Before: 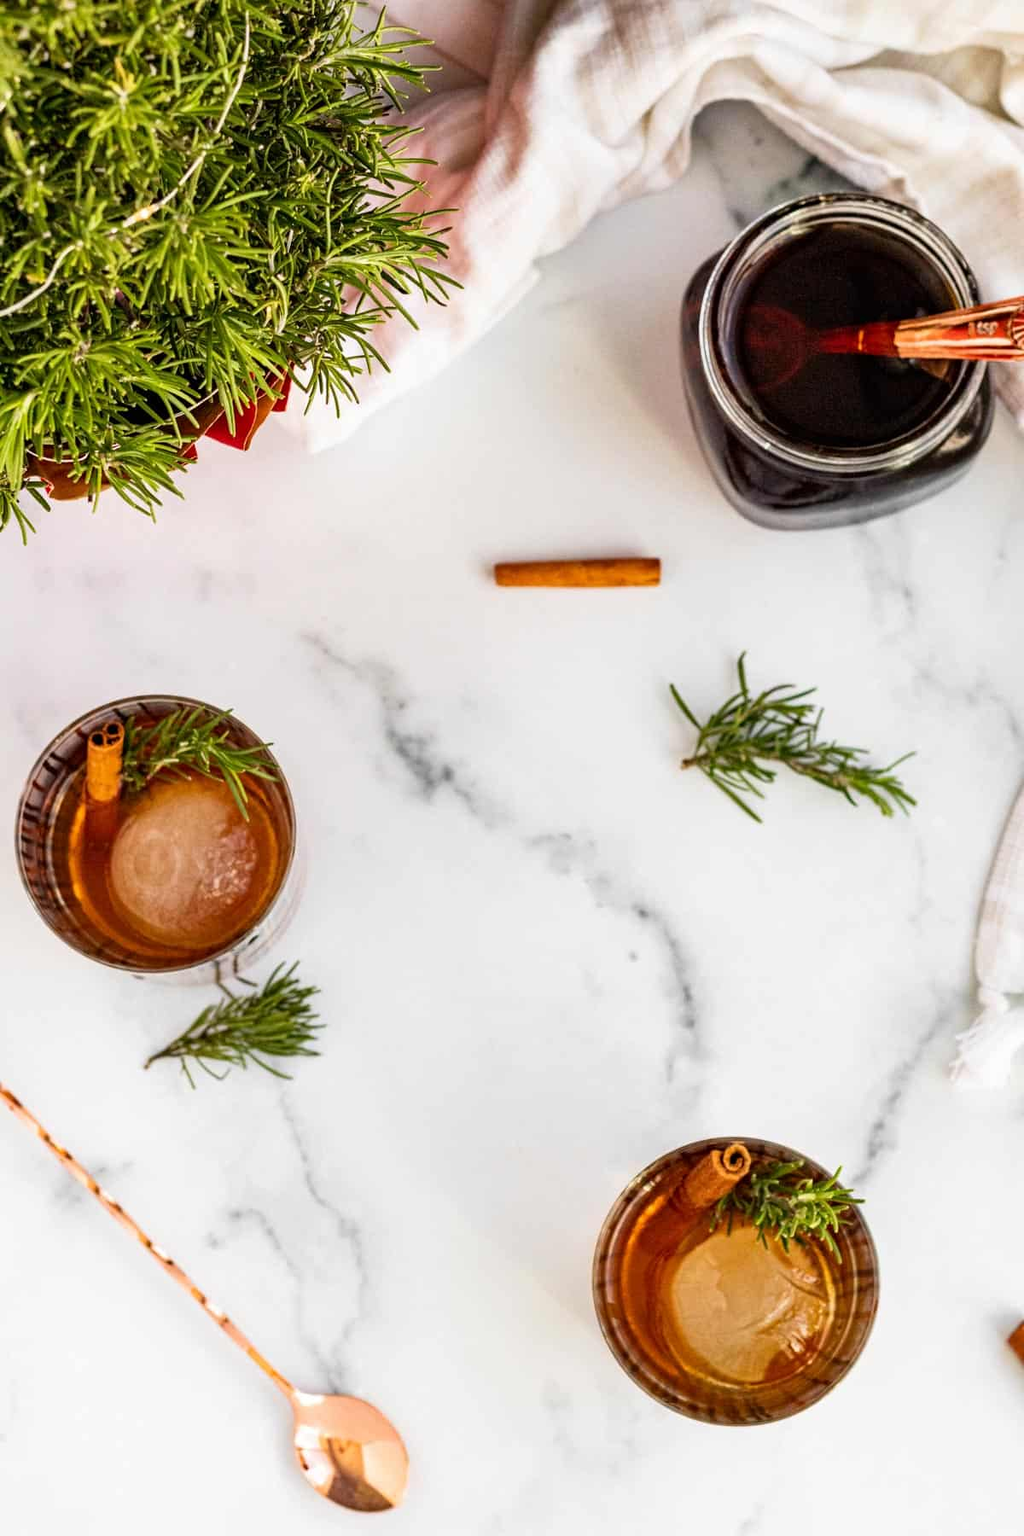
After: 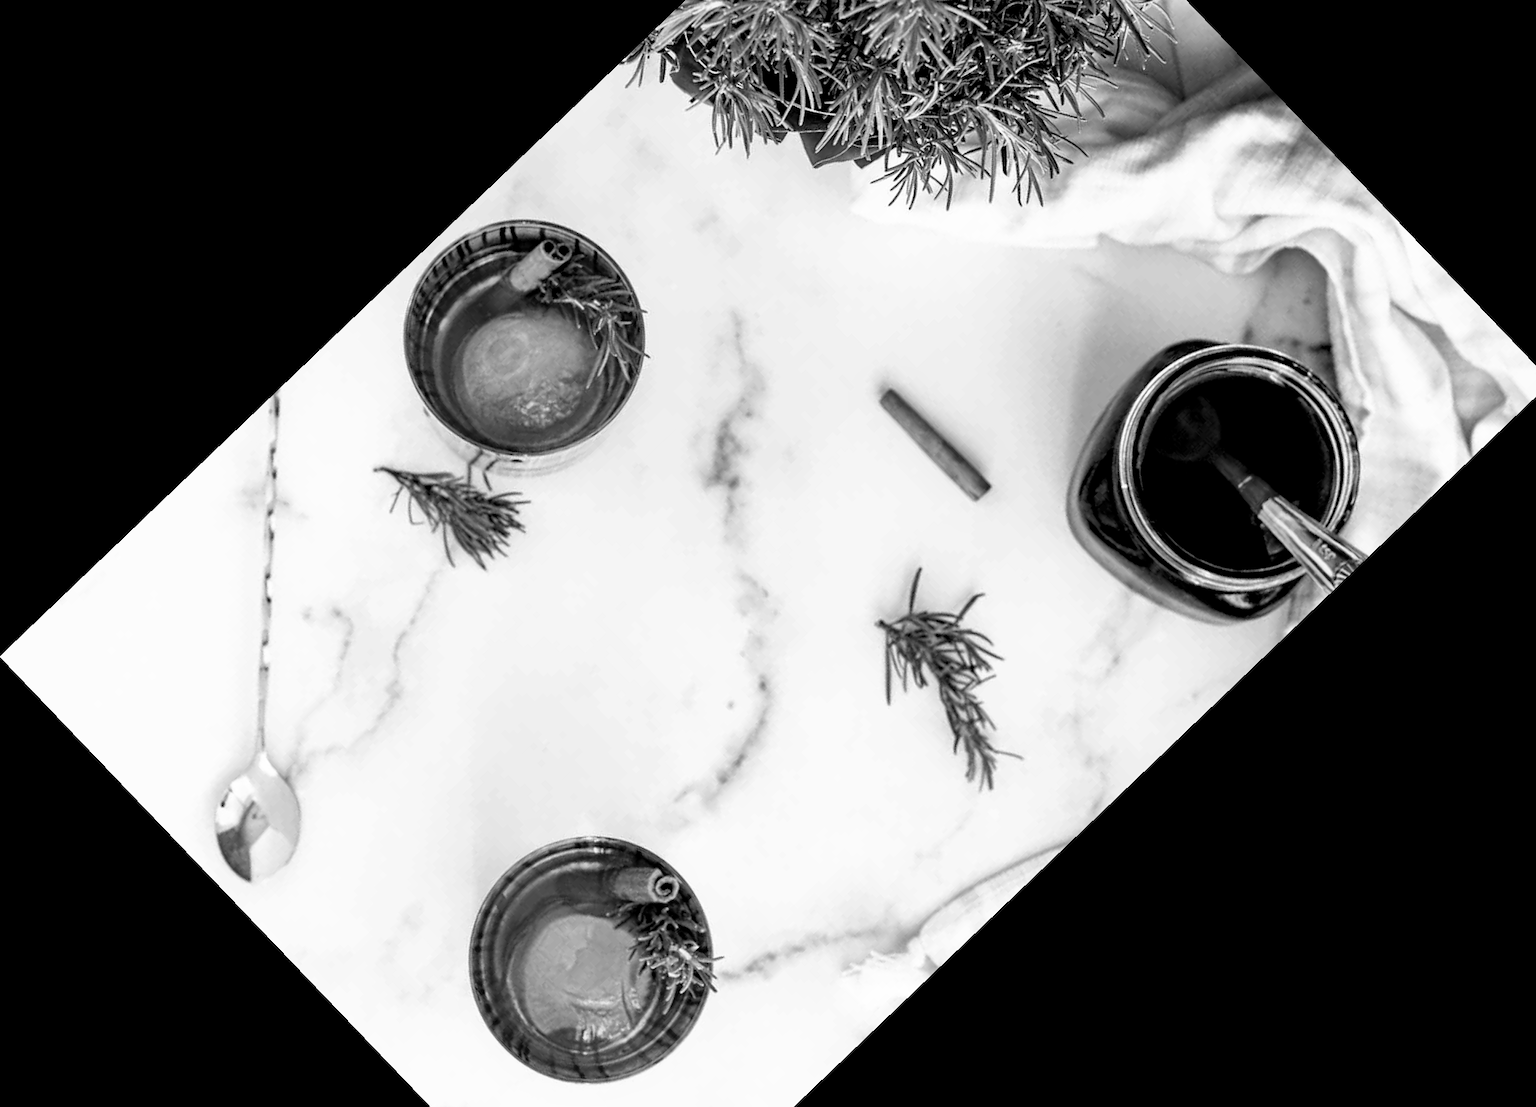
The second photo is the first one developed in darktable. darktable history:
base curve: curves: ch0 [(0.017, 0) (0.425, 0.441) (0.844, 0.933) (1, 1)], preserve colors none
crop and rotate: angle -46.26°, top 16.234%, right 0.912%, bottom 11.704%
monochrome: on, module defaults
